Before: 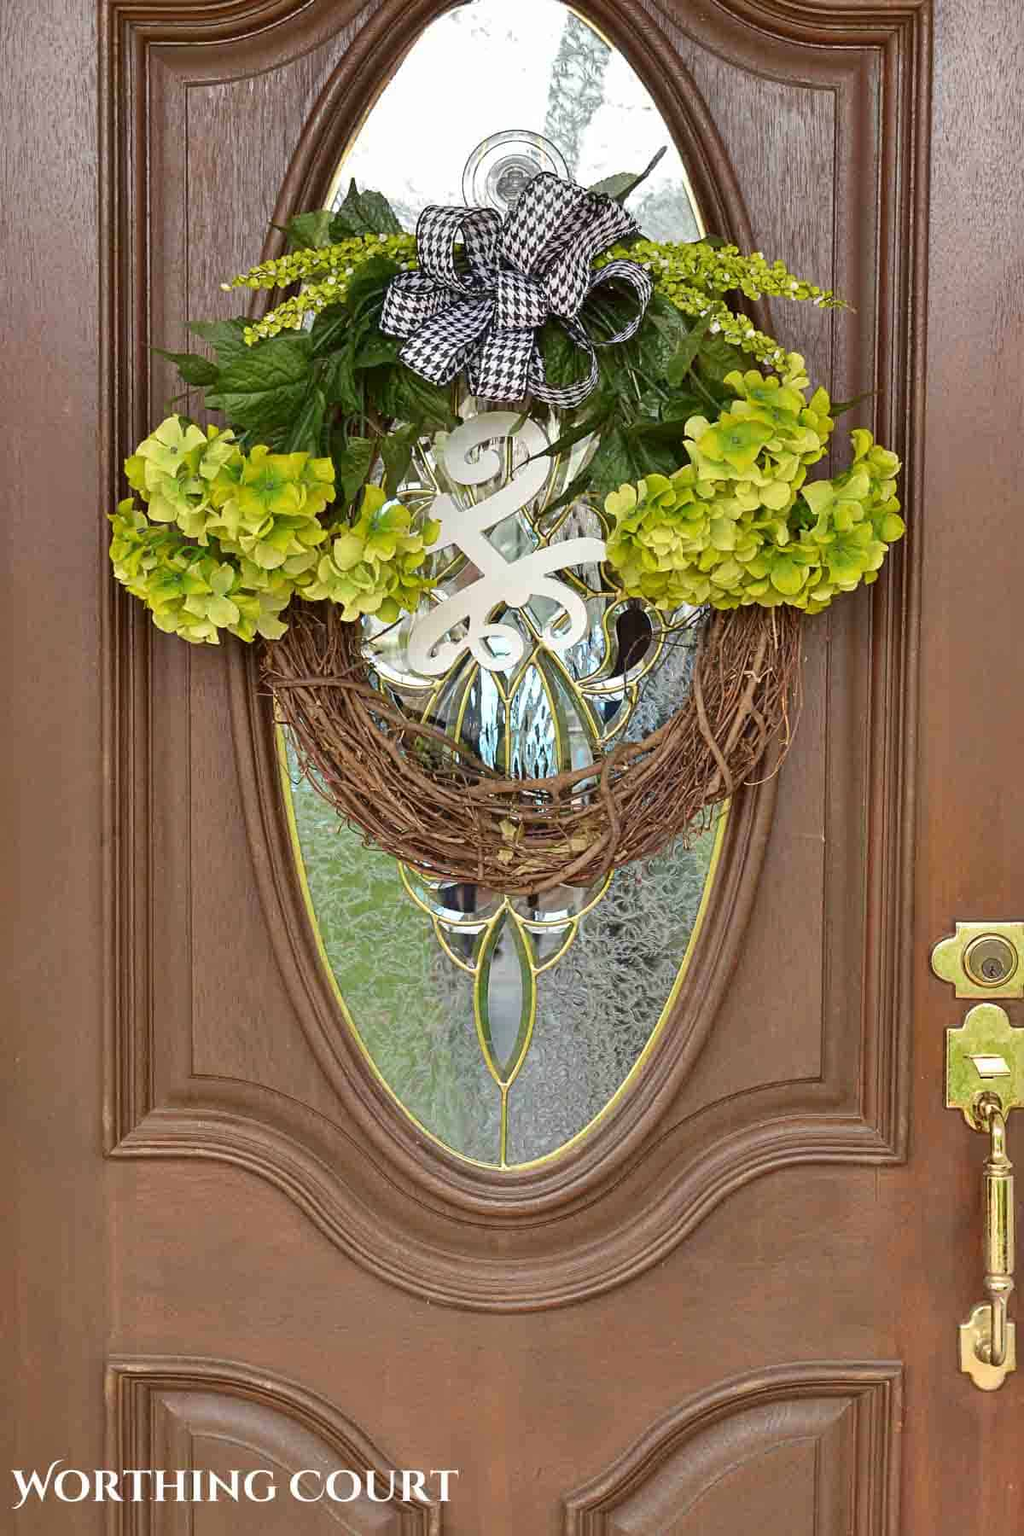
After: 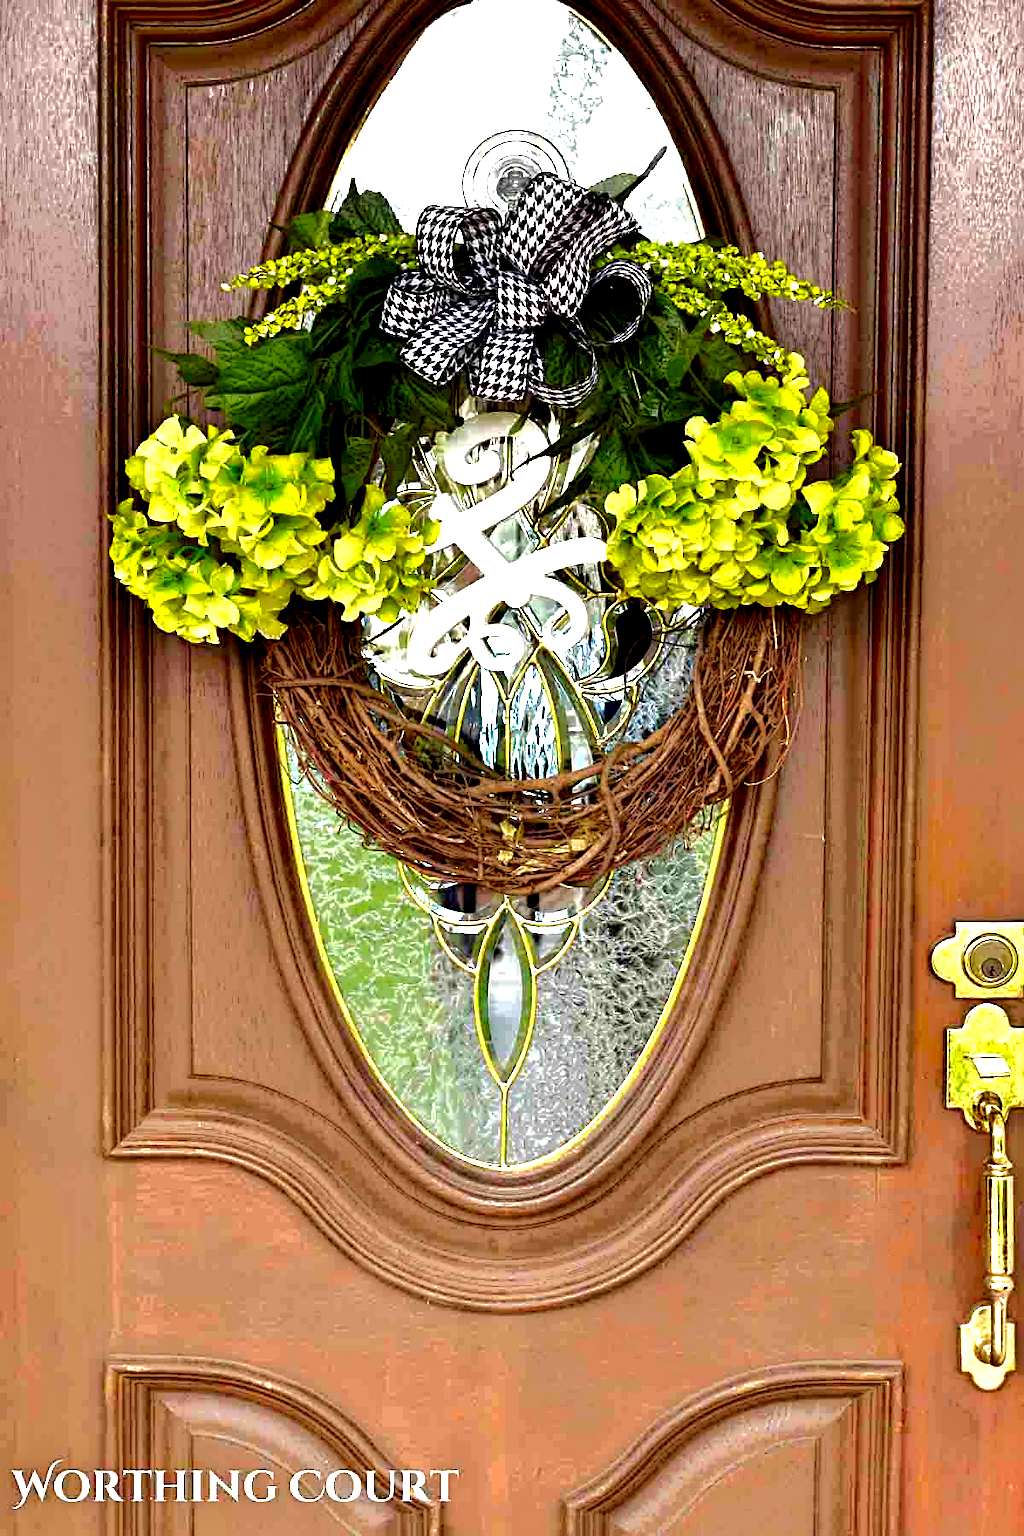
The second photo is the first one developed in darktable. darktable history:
exposure: black level correction 0.009, exposure 1.425 EV, compensate highlight preservation false
local contrast: highlights 0%, shadows 198%, detail 164%, midtone range 0.001
color contrast: green-magenta contrast 1.2, blue-yellow contrast 1.2
